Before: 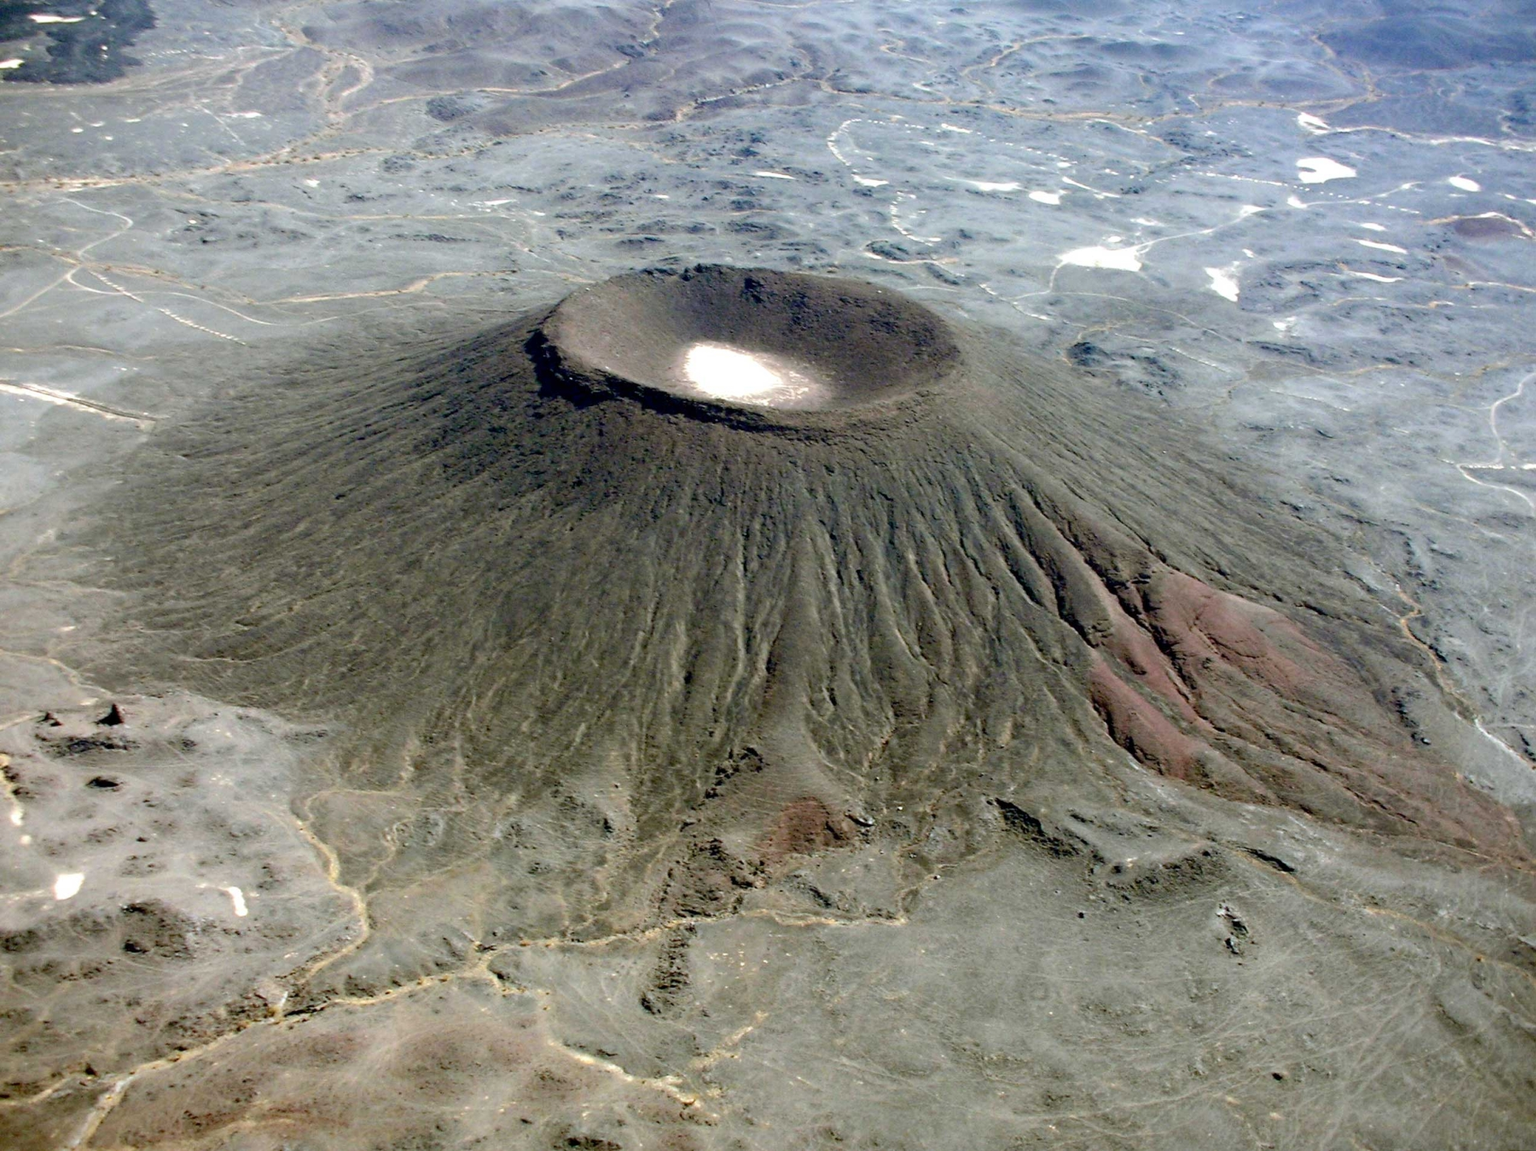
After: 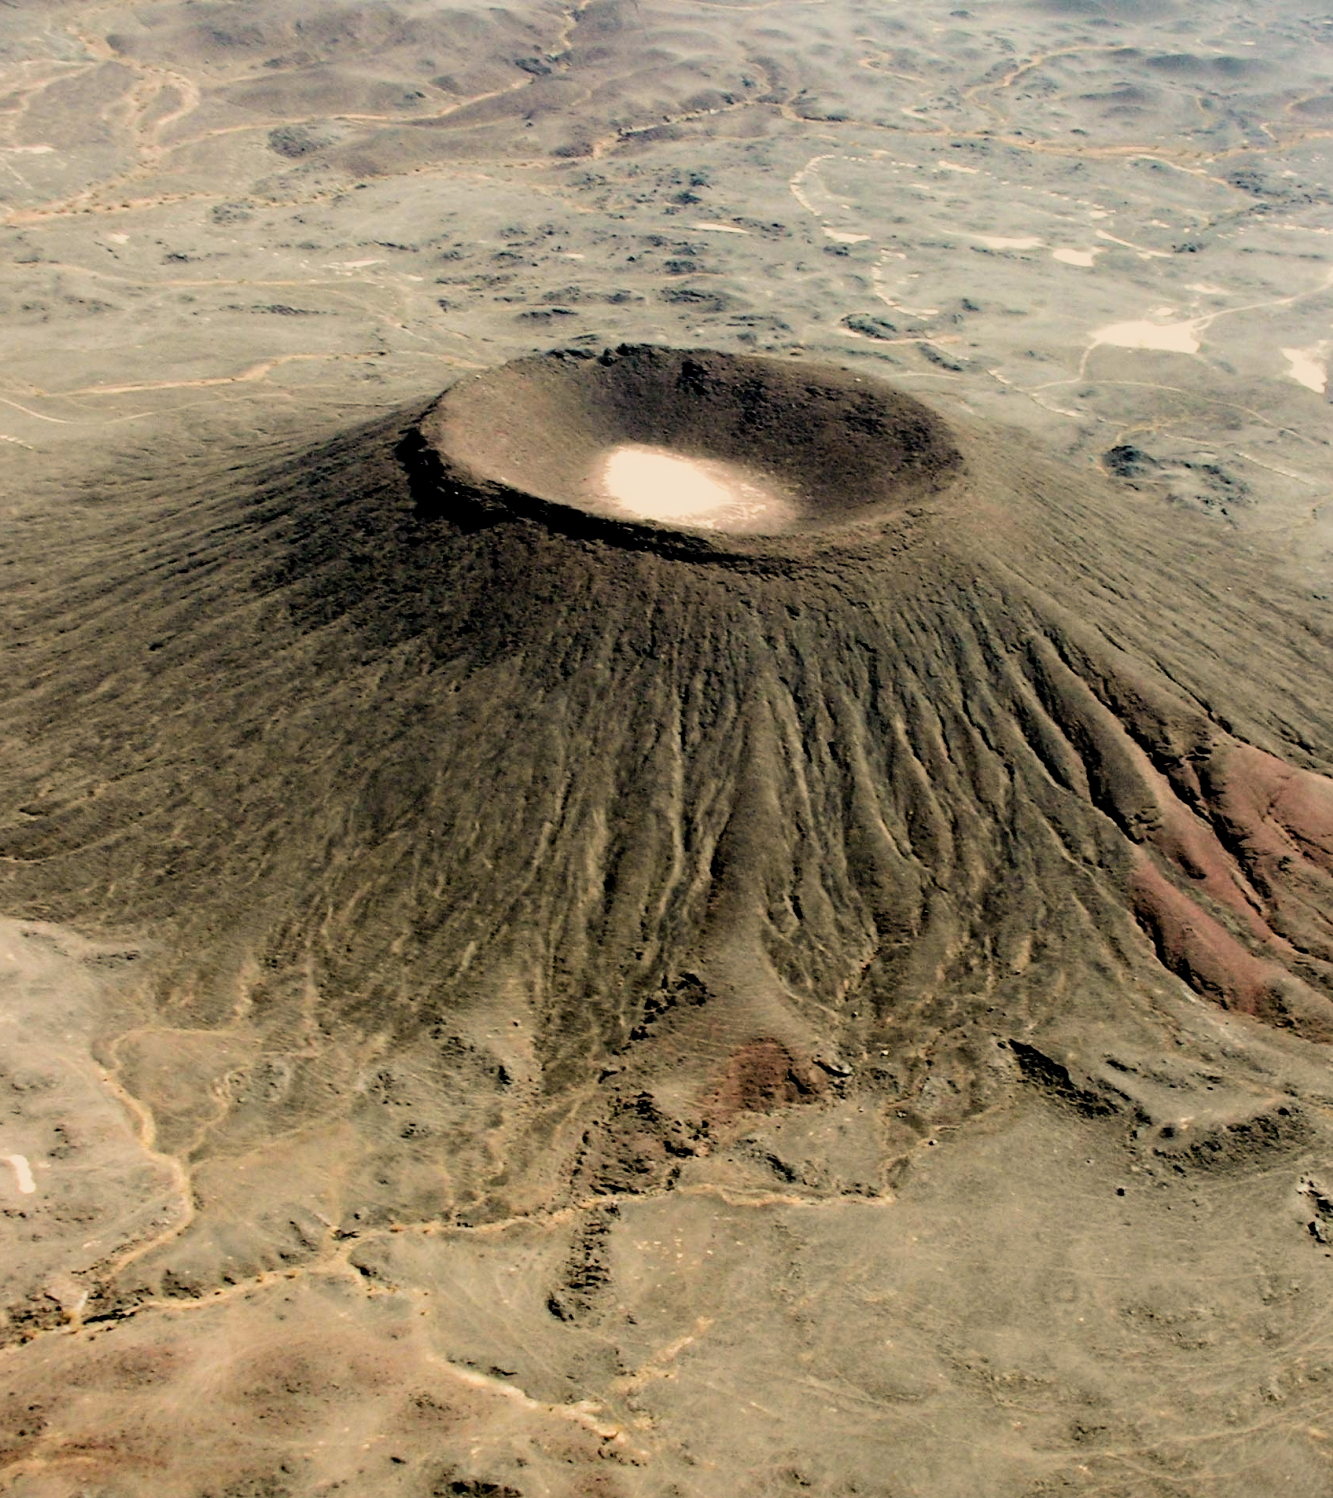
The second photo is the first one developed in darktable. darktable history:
filmic rgb: black relative exposure -5 EV, hardness 2.88, contrast 1.3, highlights saturation mix -30%
crop and rotate: left 14.385%, right 18.948%
contrast brightness saturation: saturation -0.05
white balance: red 1.138, green 0.996, blue 0.812
